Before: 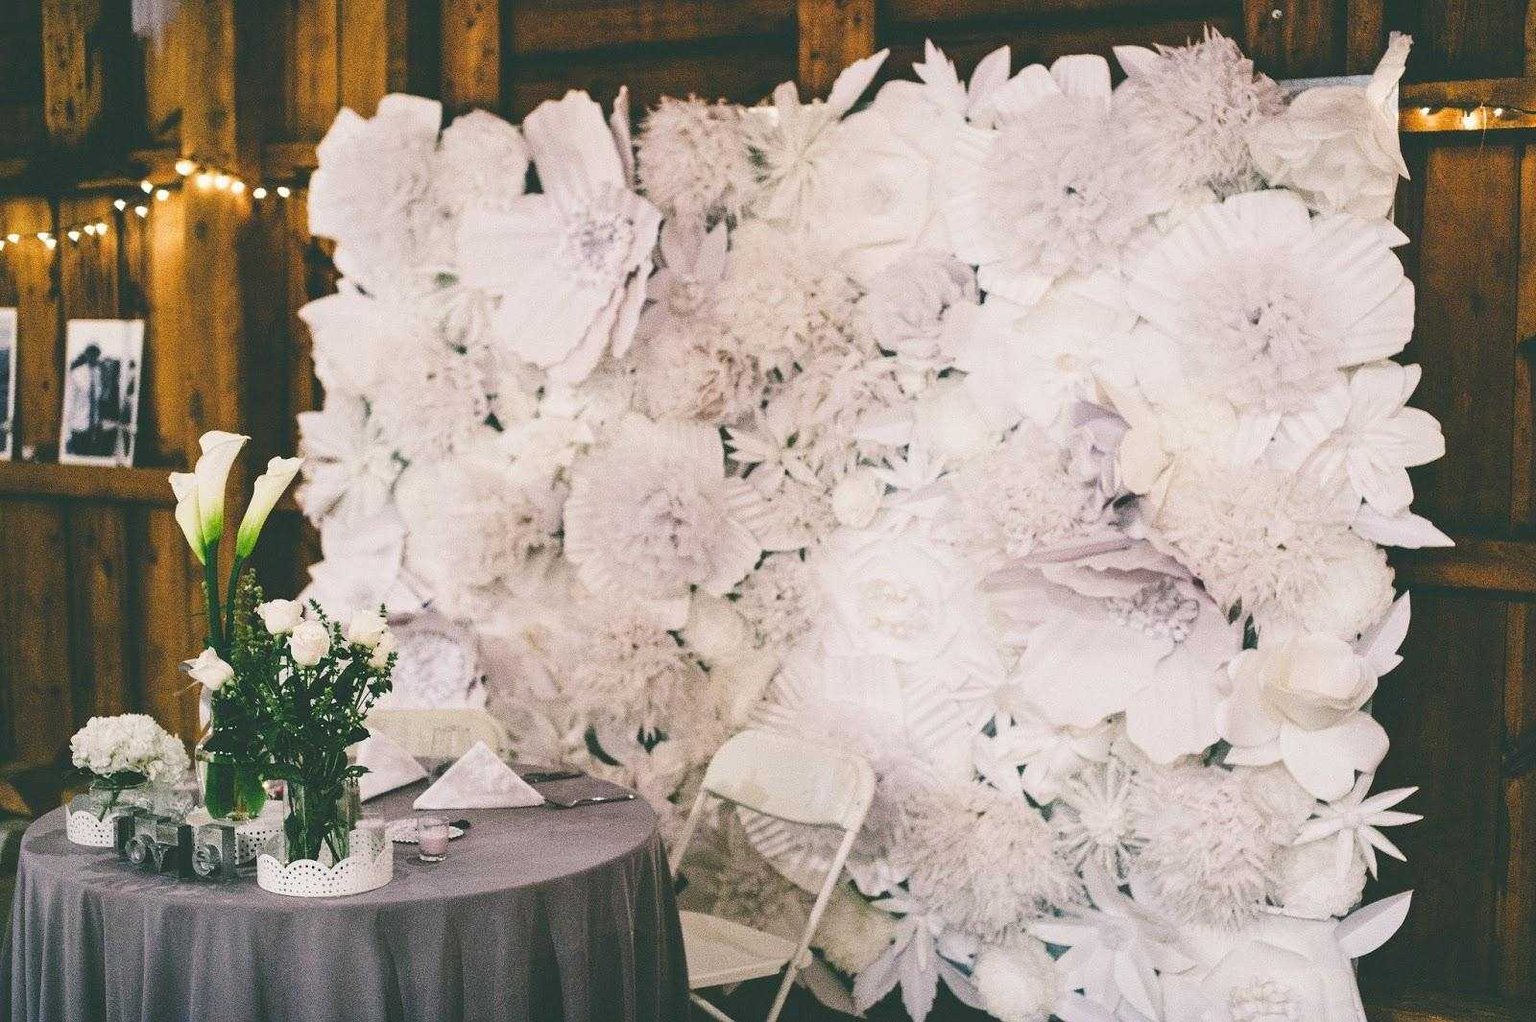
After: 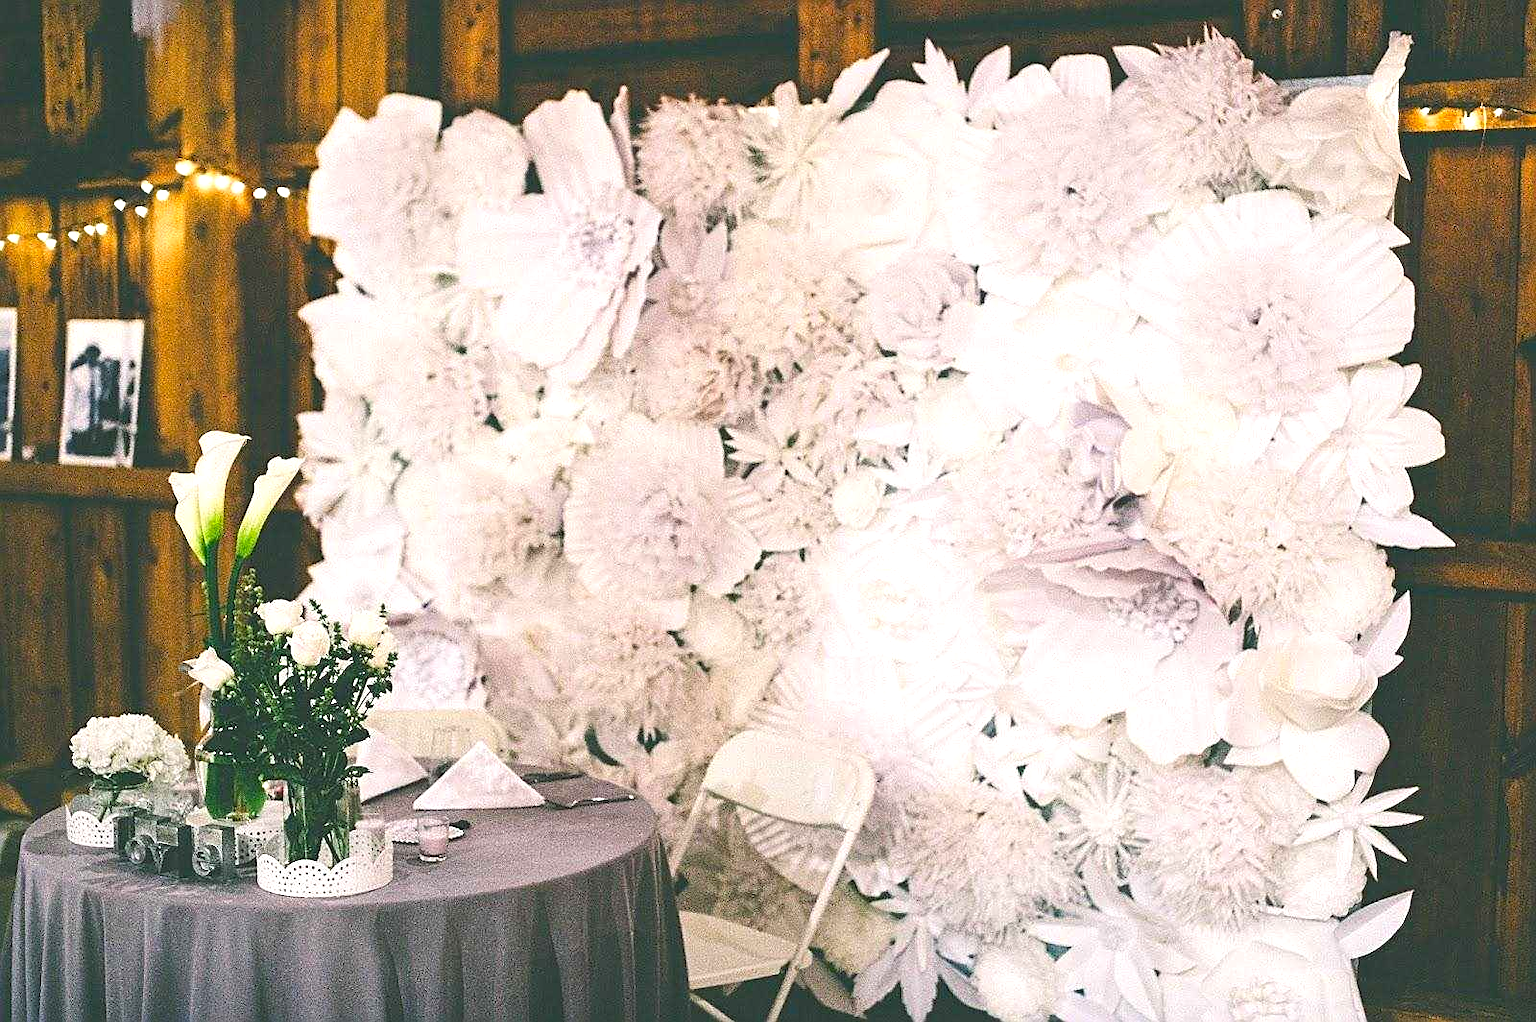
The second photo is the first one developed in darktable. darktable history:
sharpen: on, module defaults
color balance rgb: perceptual saturation grading › global saturation 10%, global vibrance 10%
exposure: exposure 0.485 EV, compensate highlight preservation false
